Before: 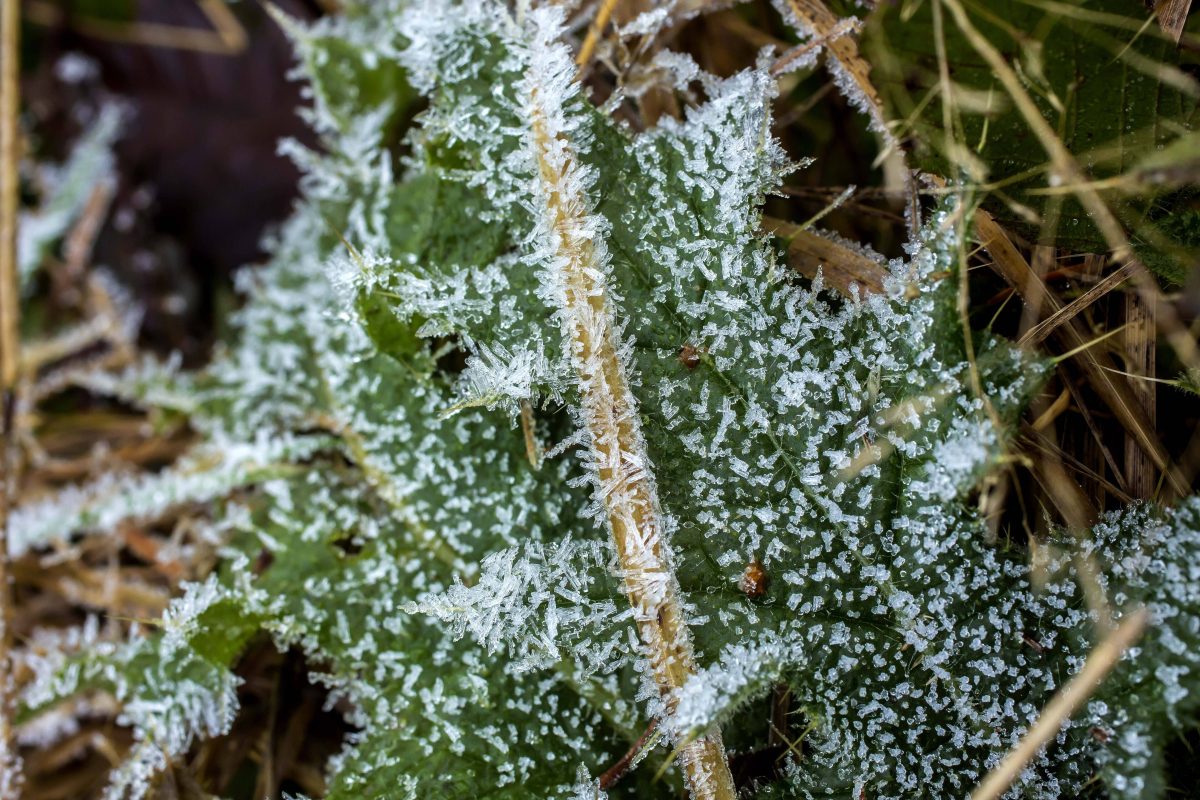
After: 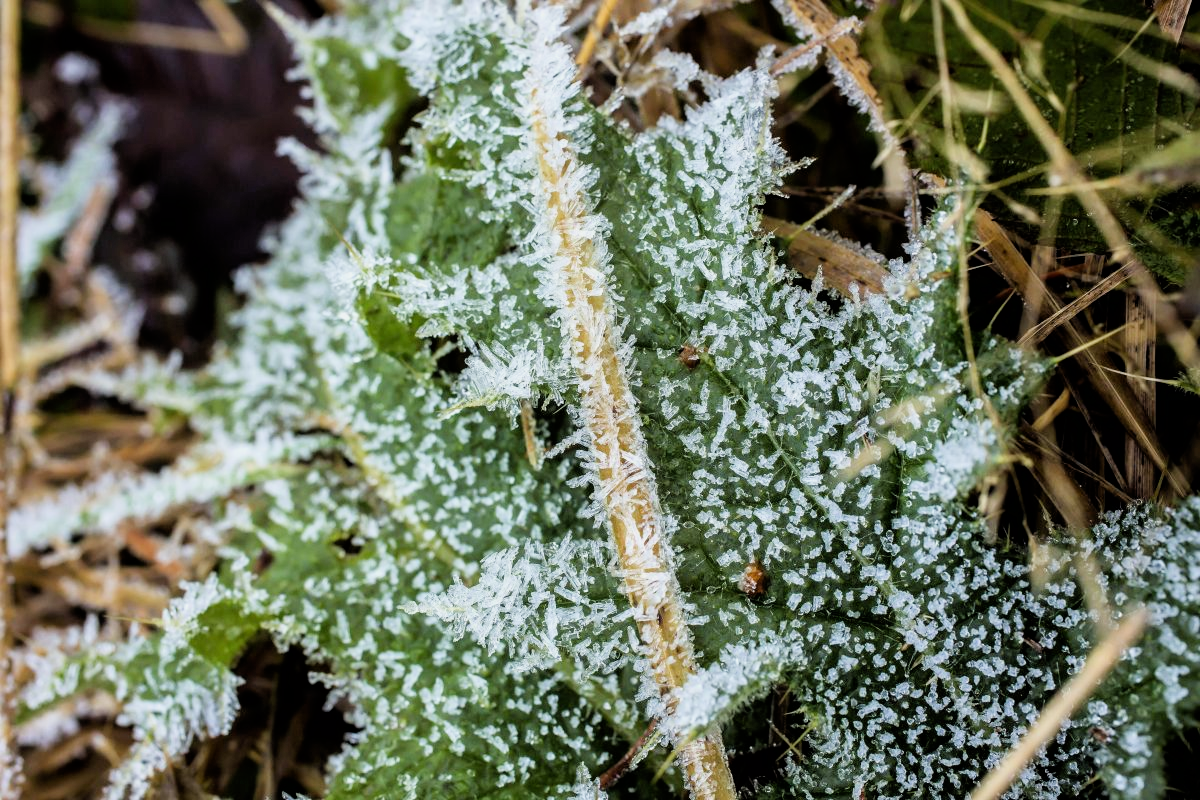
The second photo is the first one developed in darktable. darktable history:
filmic rgb: black relative exposure -7.92 EV, white relative exposure 4.19 EV, threshold 5.97 EV, hardness 4.04, latitude 51.99%, contrast 1.008, shadows ↔ highlights balance 5.17%, preserve chrominance max RGB, iterations of high-quality reconstruction 10, enable highlight reconstruction true
exposure: black level correction 0, exposure 0.703 EV, compensate exposure bias true, compensate highlight preservation false
